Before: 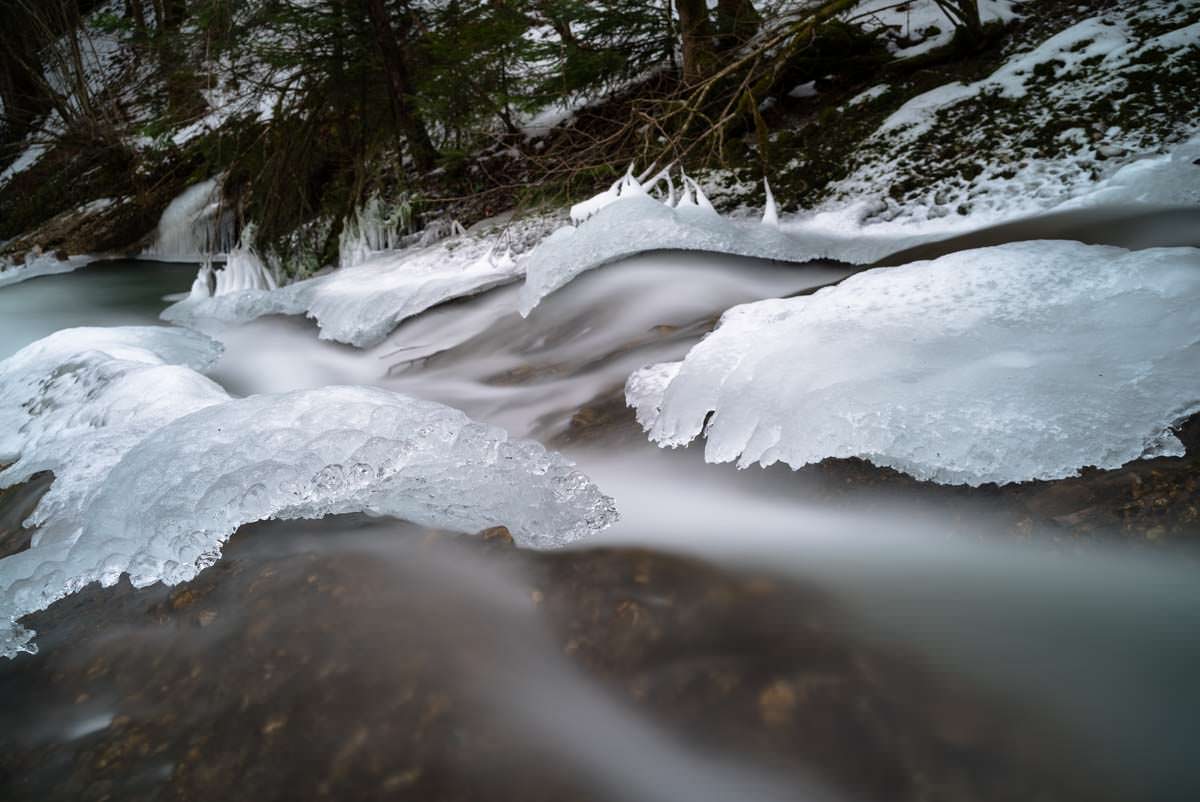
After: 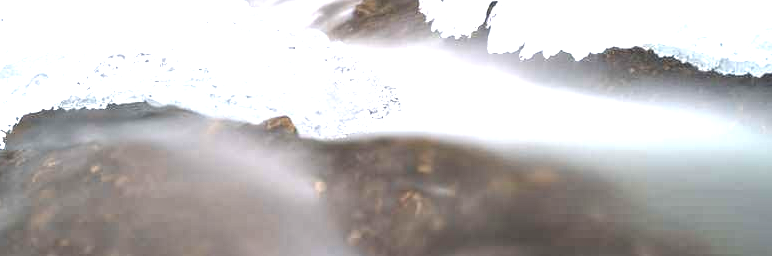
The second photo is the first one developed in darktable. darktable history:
local contrast: on, module defaults
crop: left 18.091%, top 51.13%, right 17.525%, bottom 16.85%
exposure: black level correction 0, exposure 1.5 EV, compensate exposure bias true, compensate highlight preservation false
